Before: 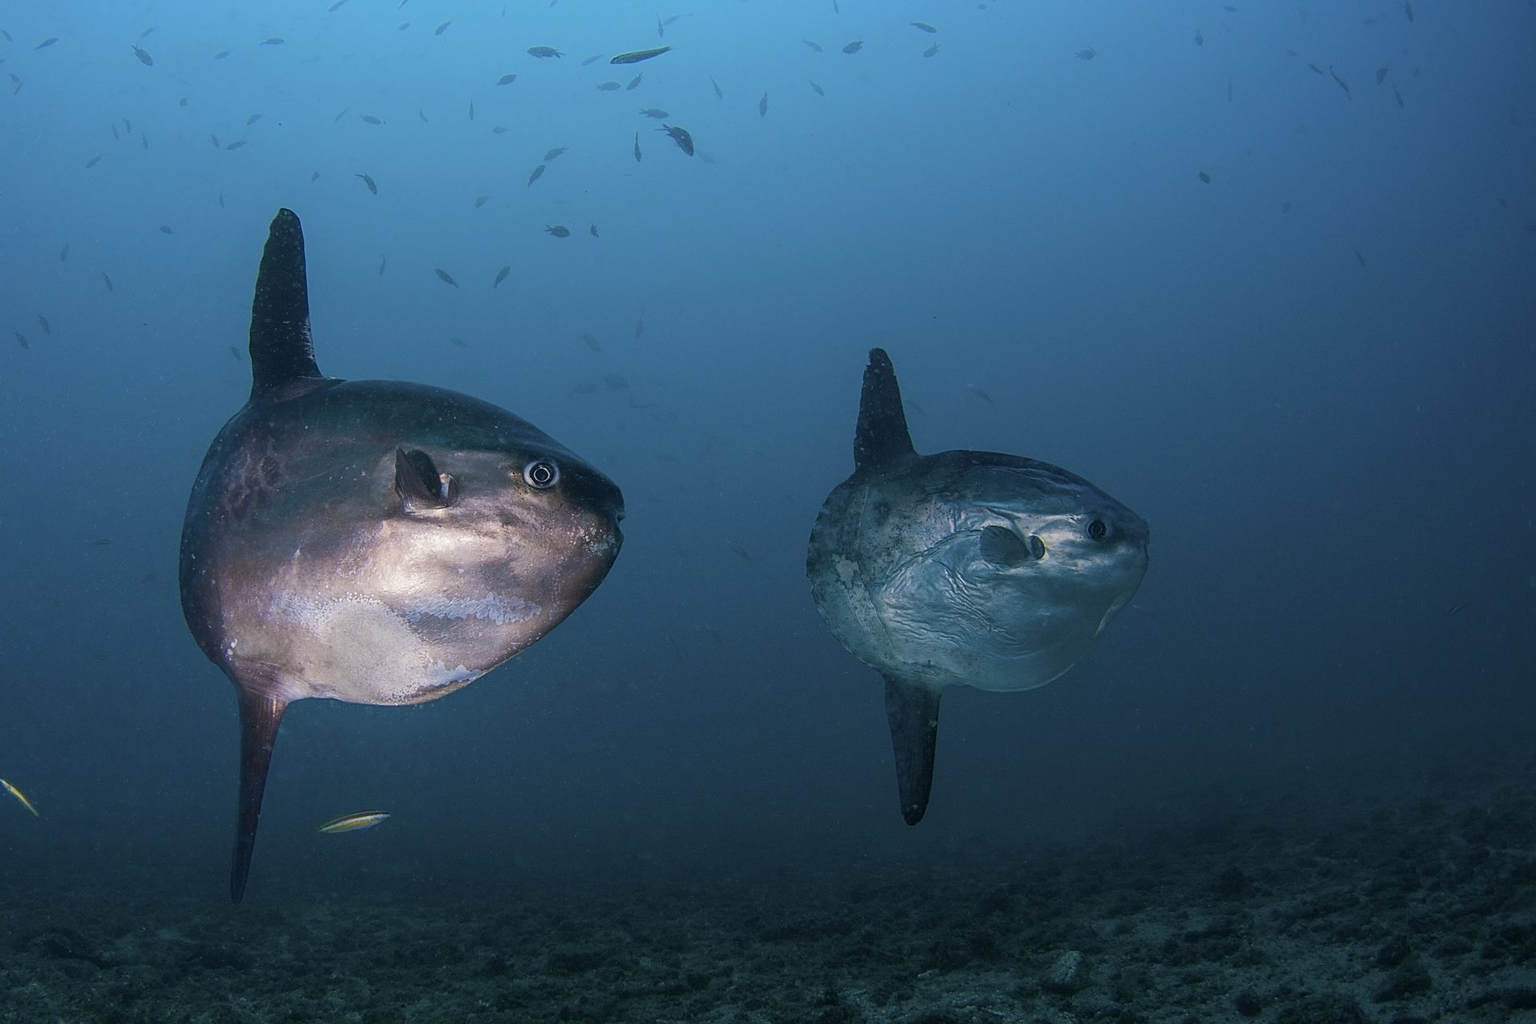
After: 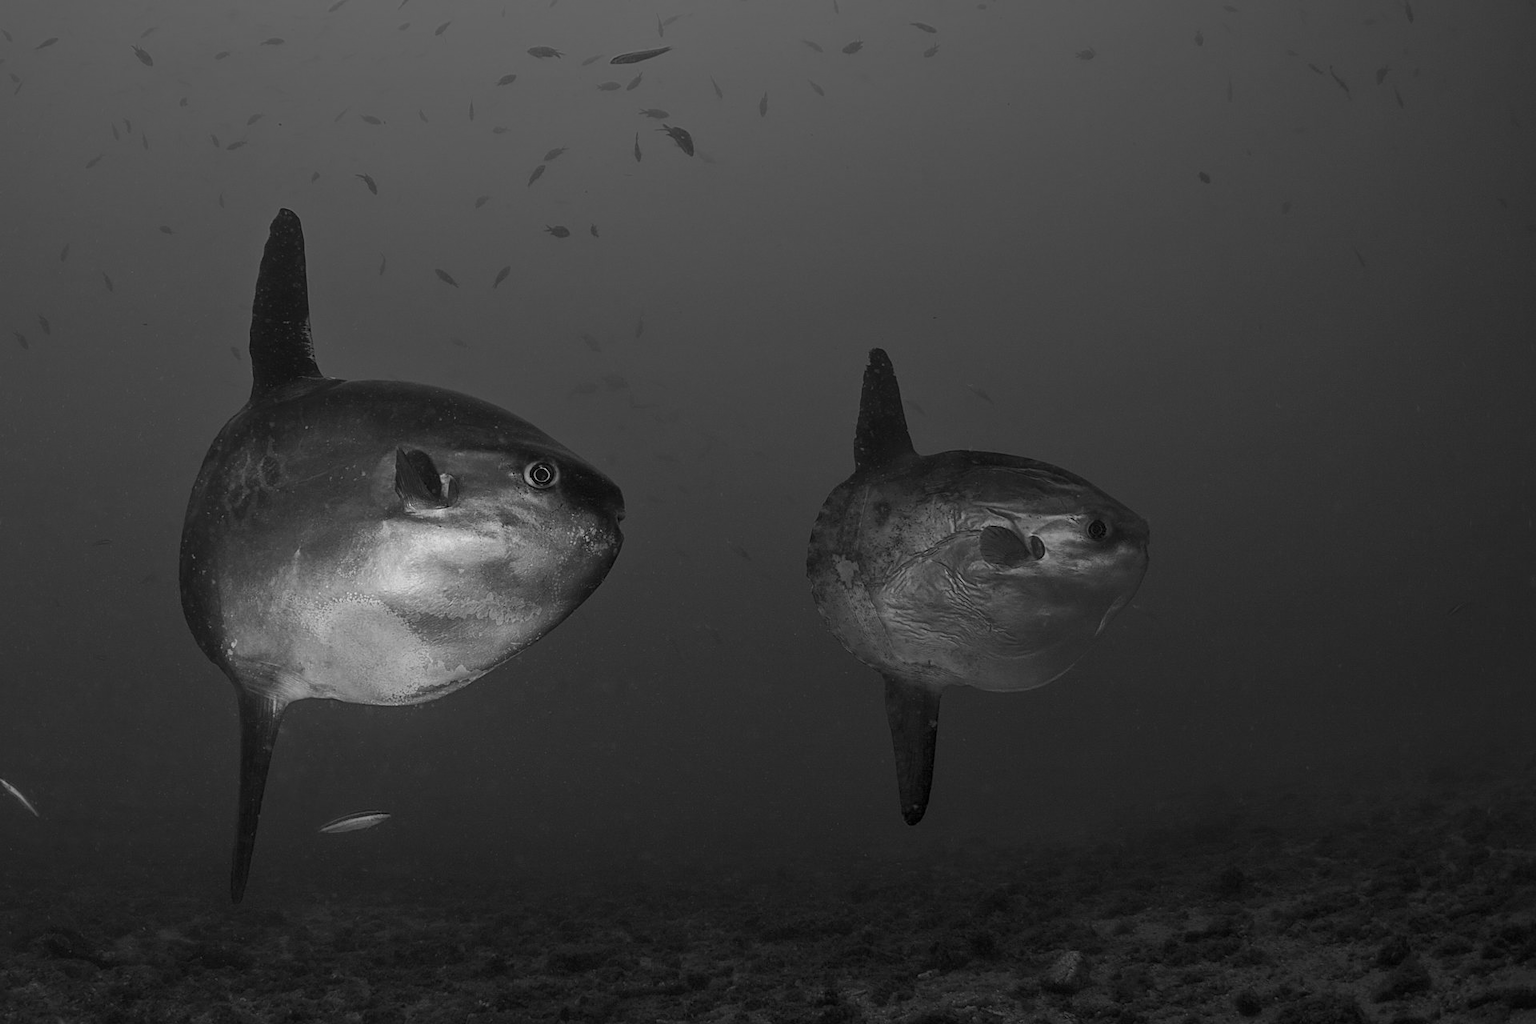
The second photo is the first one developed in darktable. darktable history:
monochrome: on, module defaults
local contrast: mode bilateral grid, contrast 20, coarseness 50, detail 120%, midtone range 0.2
color correction: highlights a* -39.68, highlights b* -40, shadows a* -40, shadows b* -40, saturation -3
